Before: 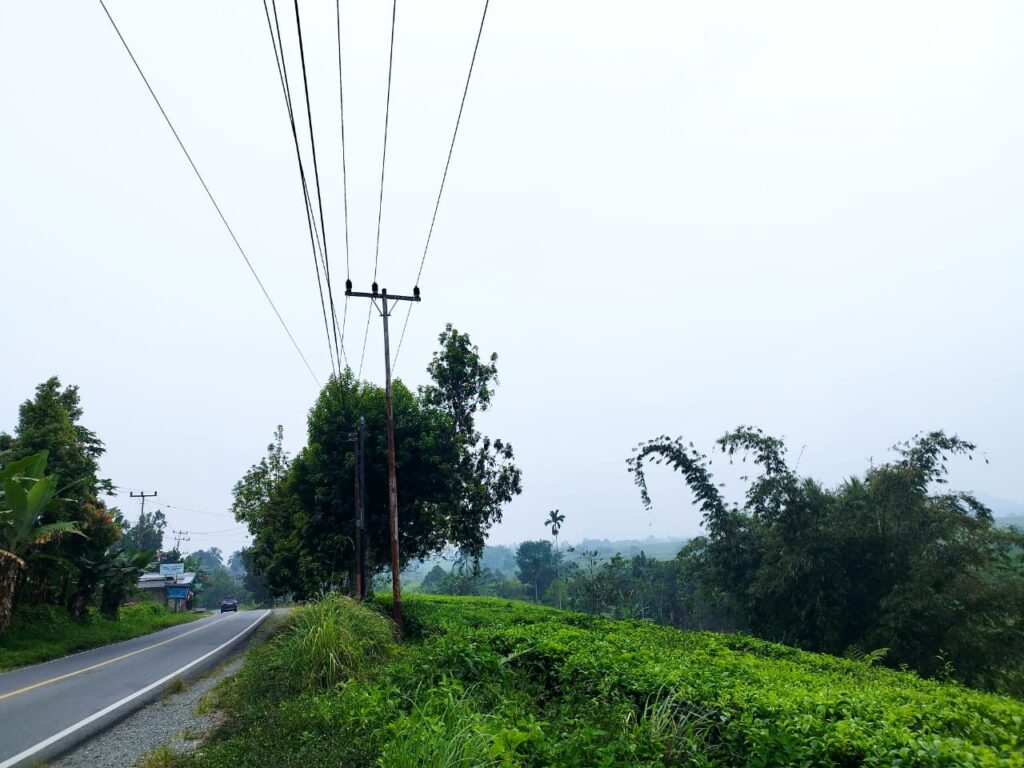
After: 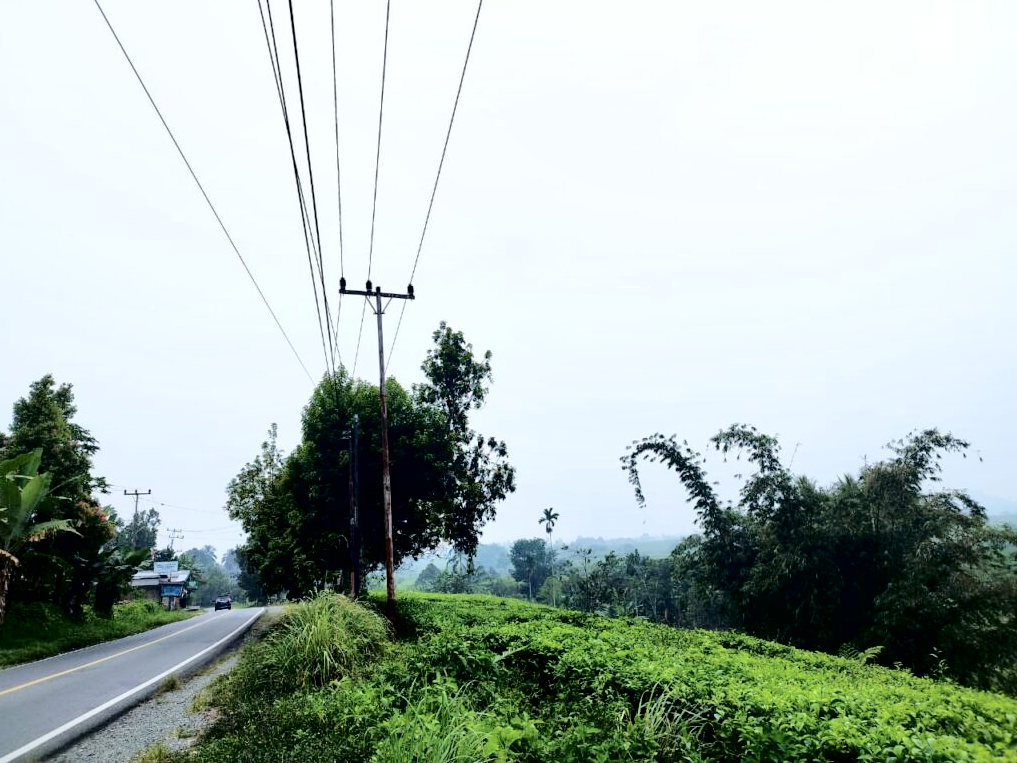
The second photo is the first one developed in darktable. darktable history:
crop and rotate: left 0.653%, top 0.271%, bottom 0.373%
local contrast: mode bilateral grid, contrast 26, coarseness 60, detail 152%, midtone range 0.2
tone curve: curves: ch0 [(0, 0) (0.003, 0.013) (0.011, 0.012) (0.025, 0.011) (0.044, 0.016) (0.069, 0.029) (0.1, 0.045) (0.136, 0.074) (0.177, 0.123) (0.224, 0.207) (0.277, 0.313) (0.335, 0.414) (0.399, 0.509) (0.468, 0.599) (0.543, 0.663) (0.623, 0.728) (0.709, 0.79) (0.801, 0.854) (0.898, 0.925) (1, 1)], color space Lab, independent channels, preserve colors none
